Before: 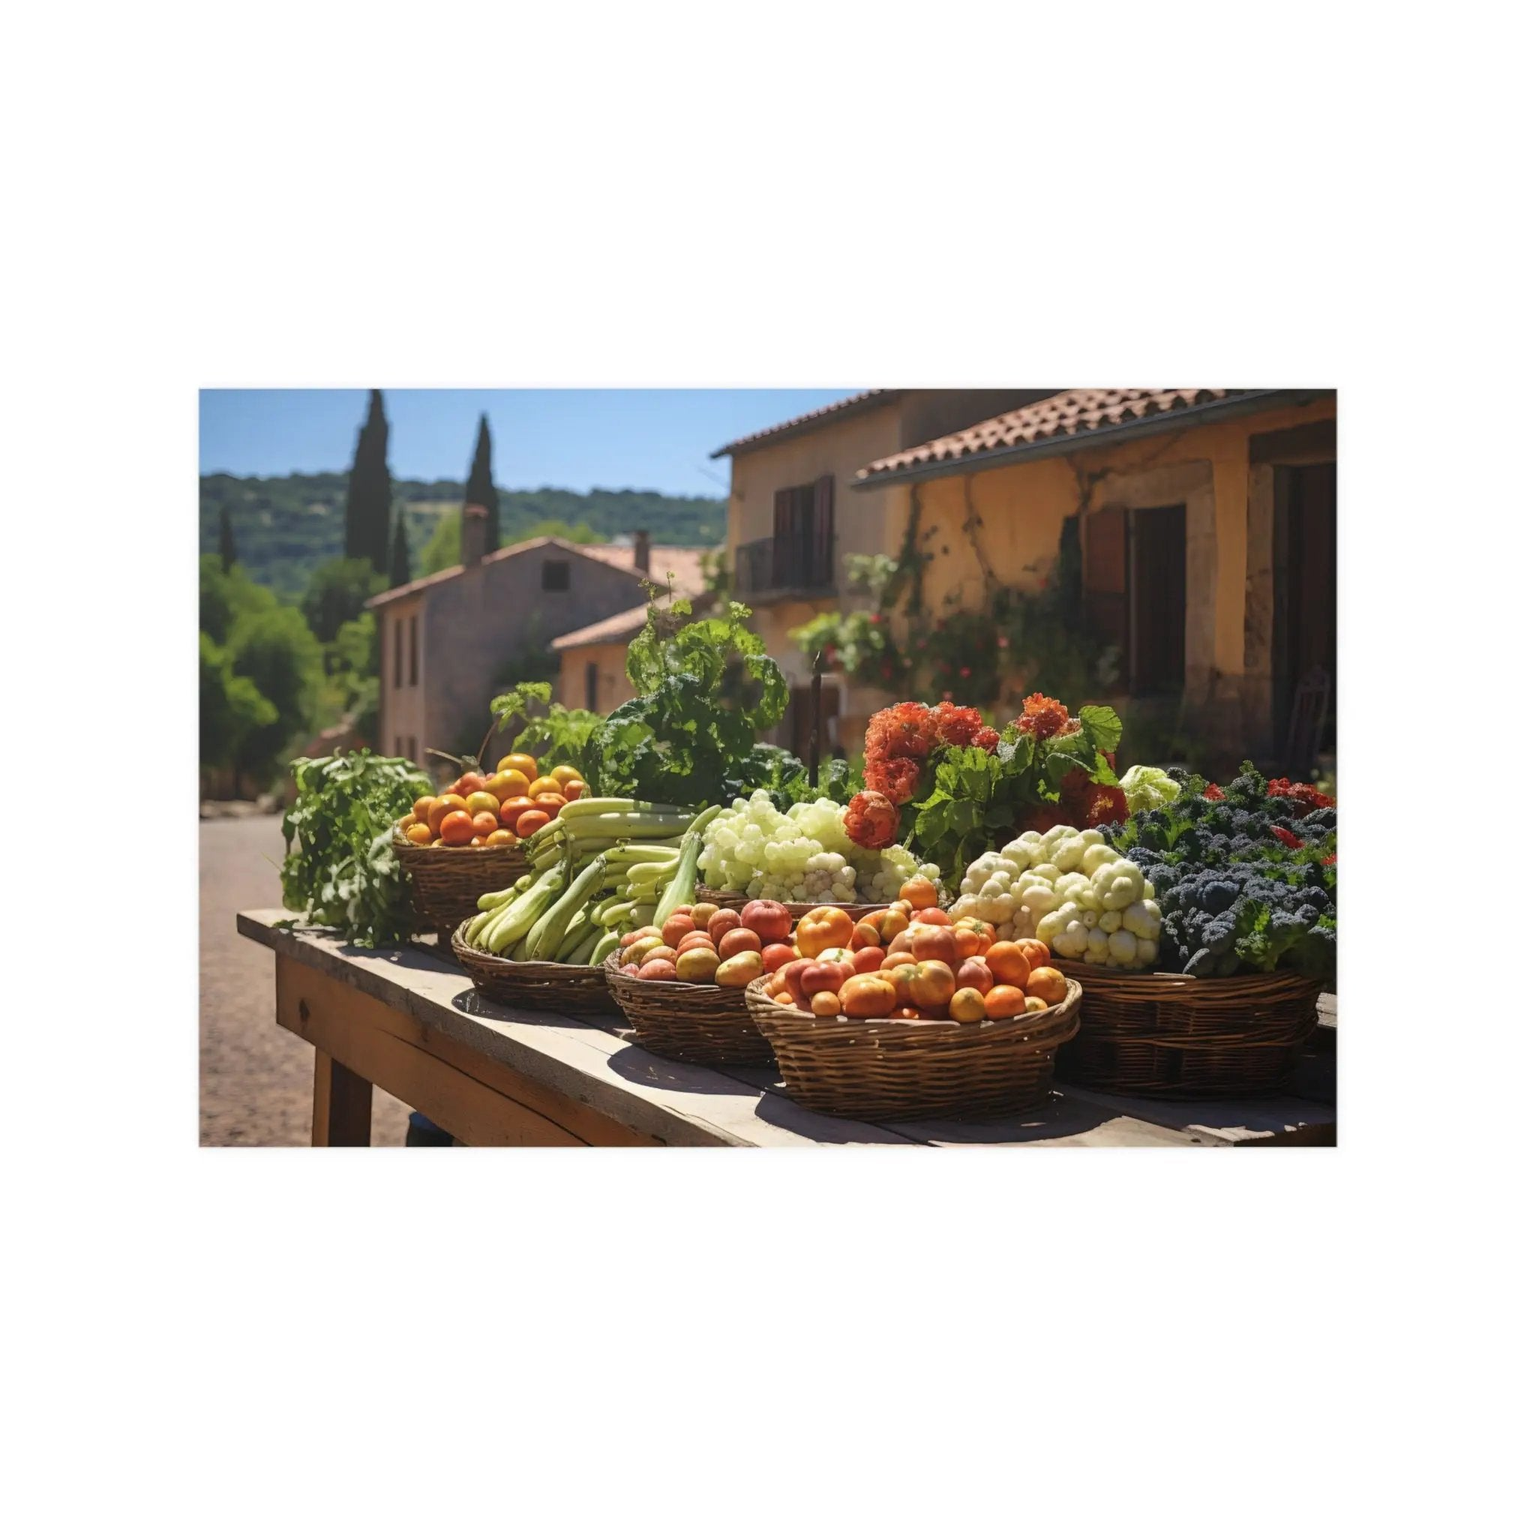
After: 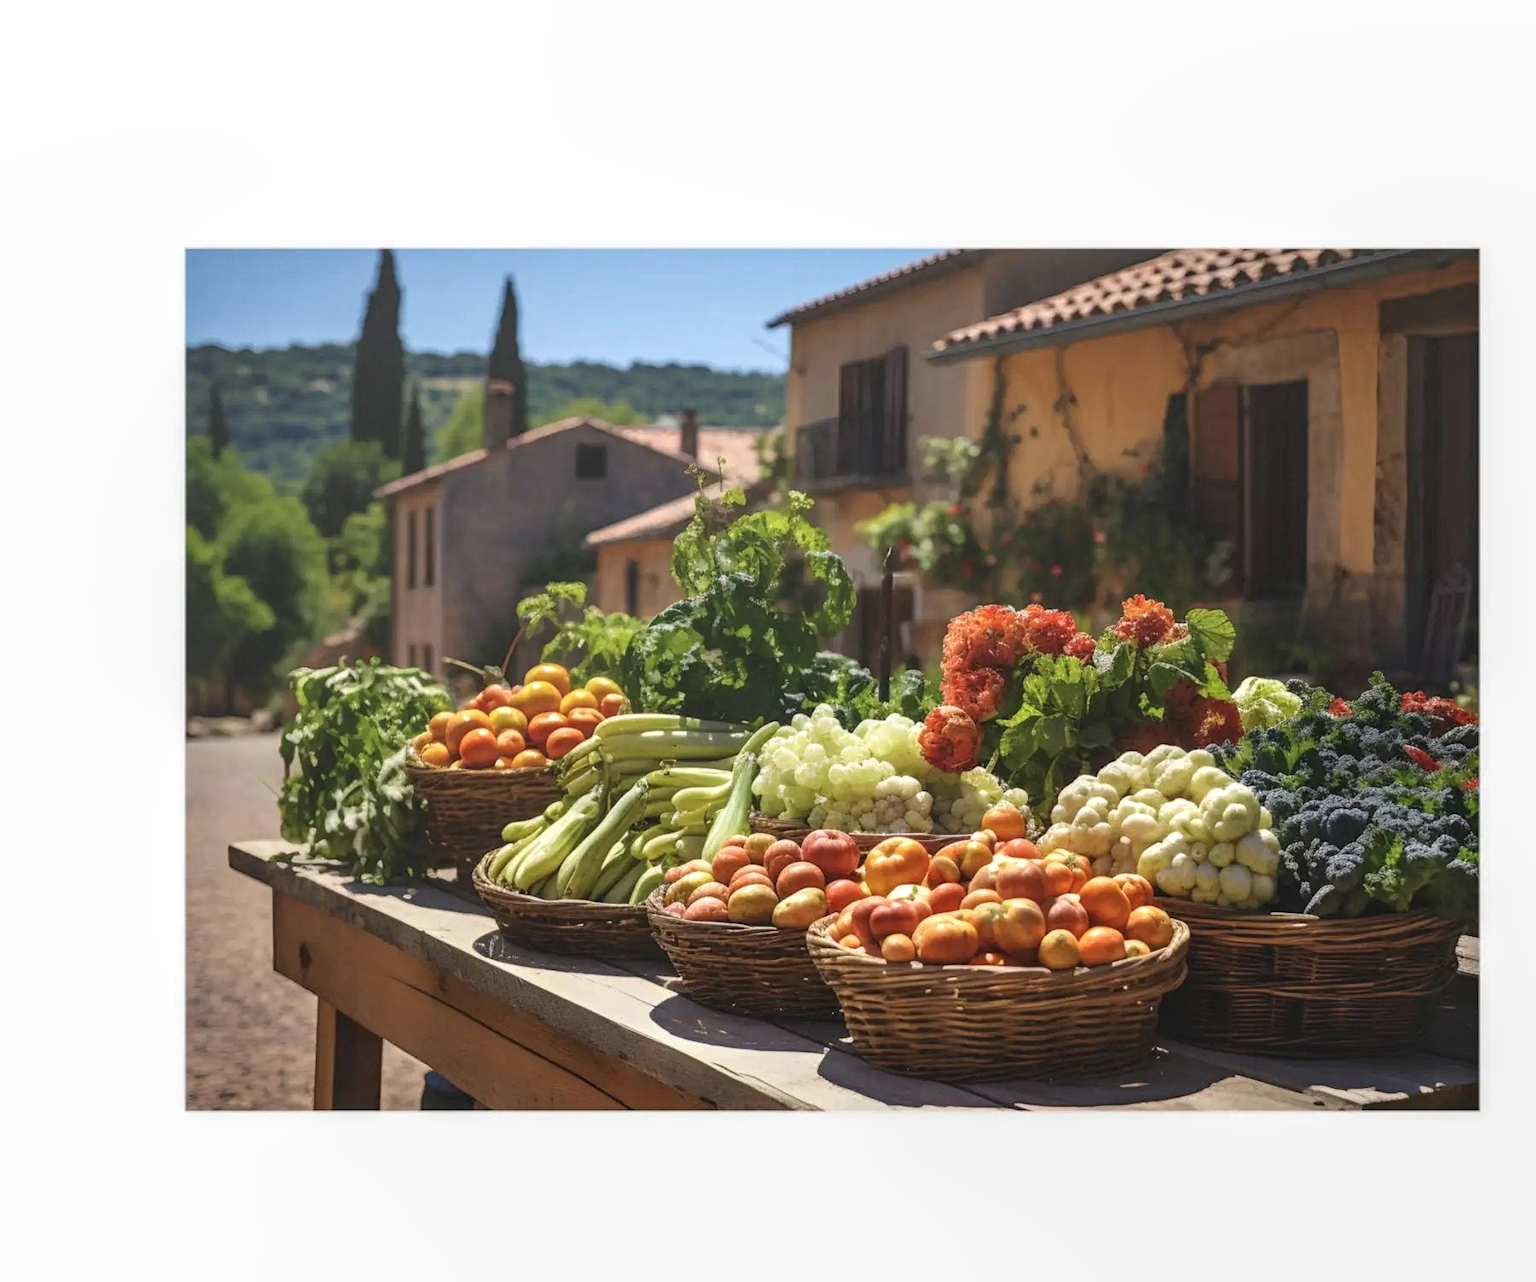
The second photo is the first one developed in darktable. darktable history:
crop and rotate: left 2.391%, top 11.119%, right 9.651%, bottom 15.427%
local contrast: on, module defaults
